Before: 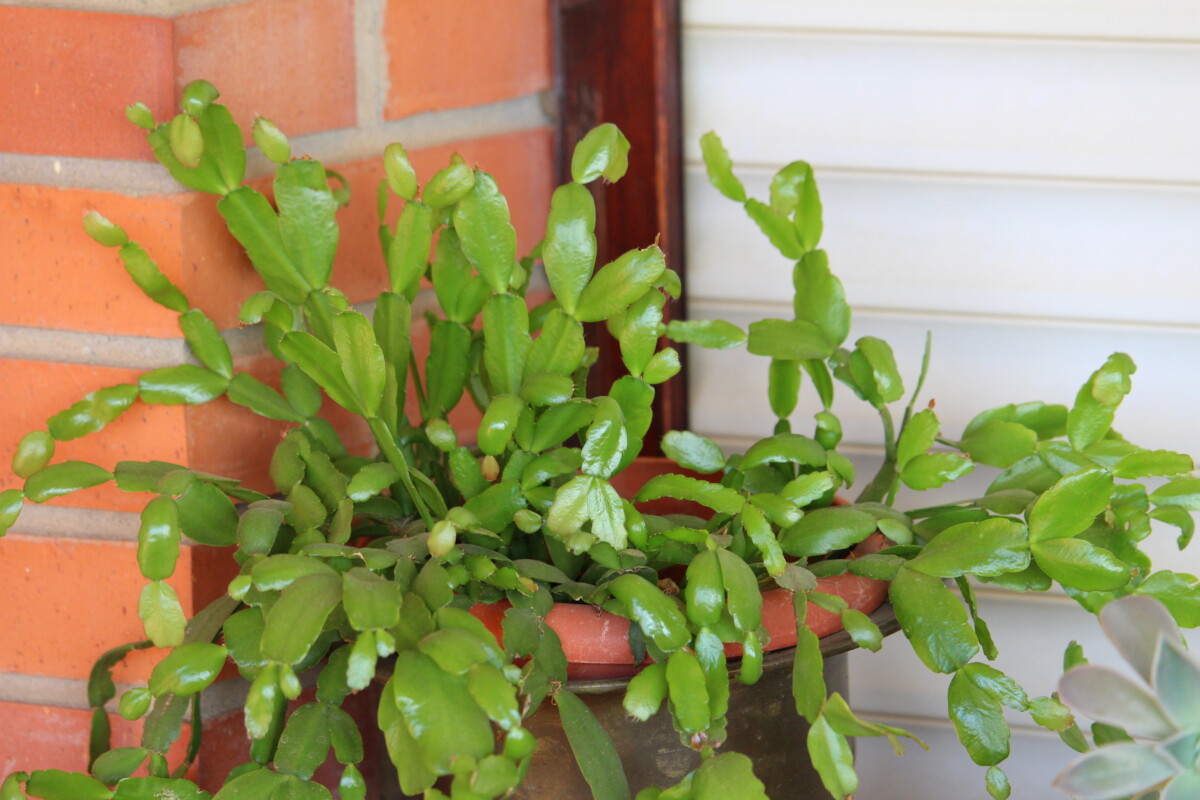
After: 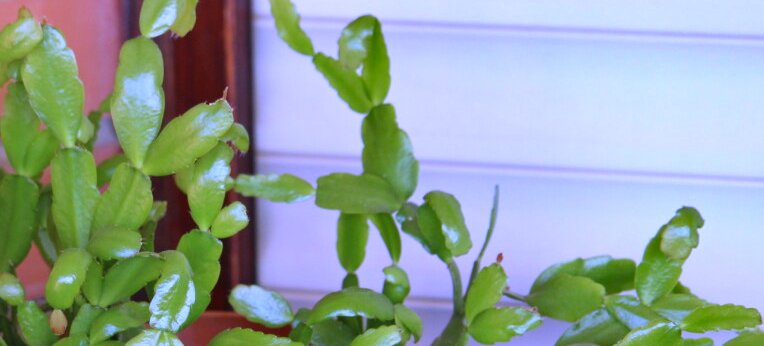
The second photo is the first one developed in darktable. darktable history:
white balance: red 0.98, blue 1.61
shadows and highlights: shadows 53, soften with gaussian
crop: left 36.005%, top 18.293%, right 0.31%, bottom 38.444%
